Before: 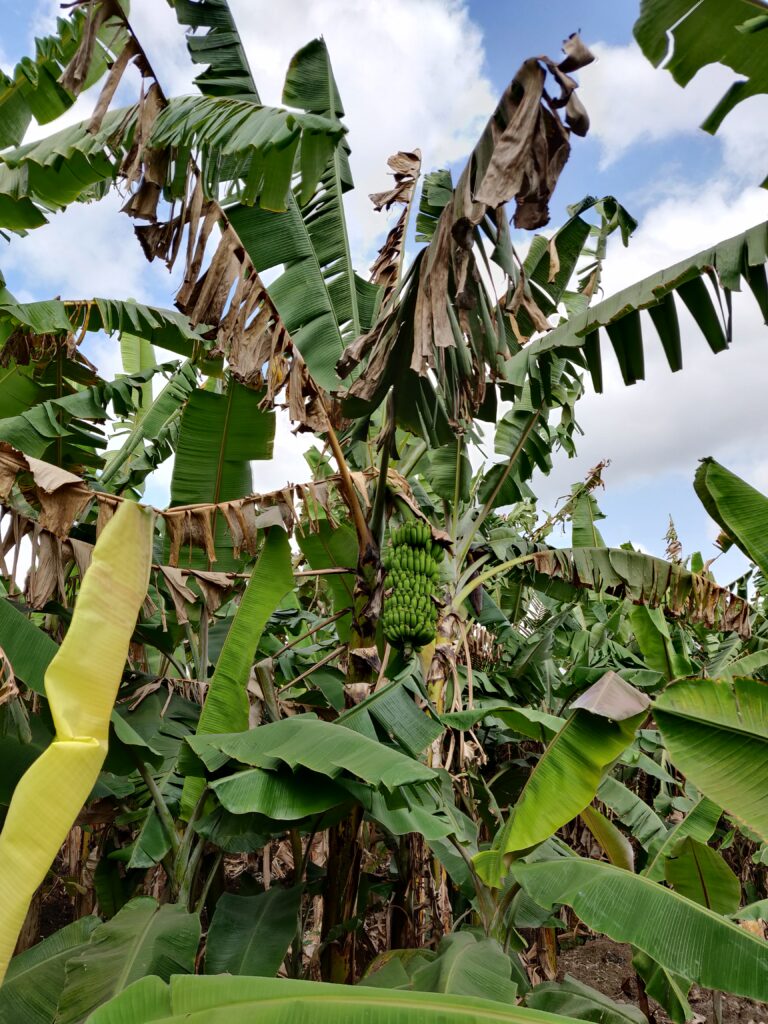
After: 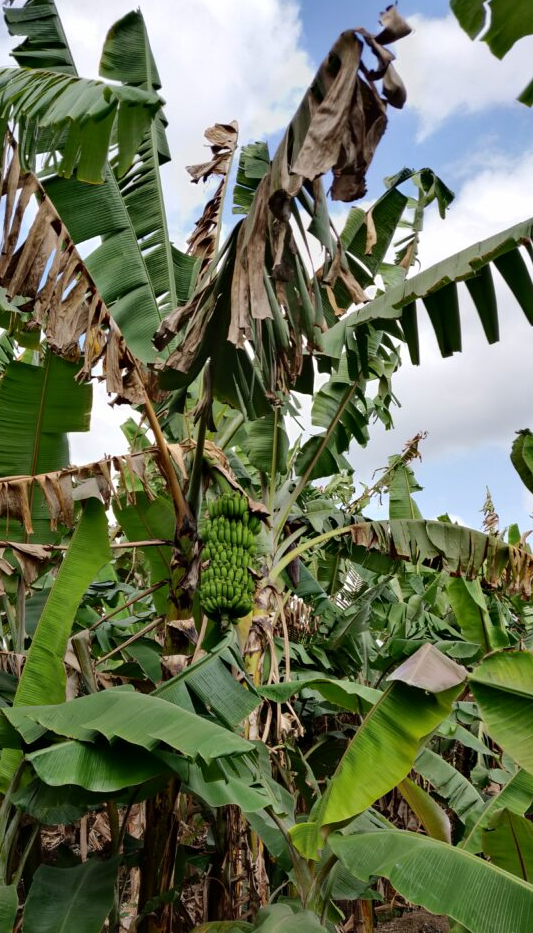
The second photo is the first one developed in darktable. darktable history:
crop and rotate: left 23.863%, top 2.77%, right 6.636%, bottom 6.065%
